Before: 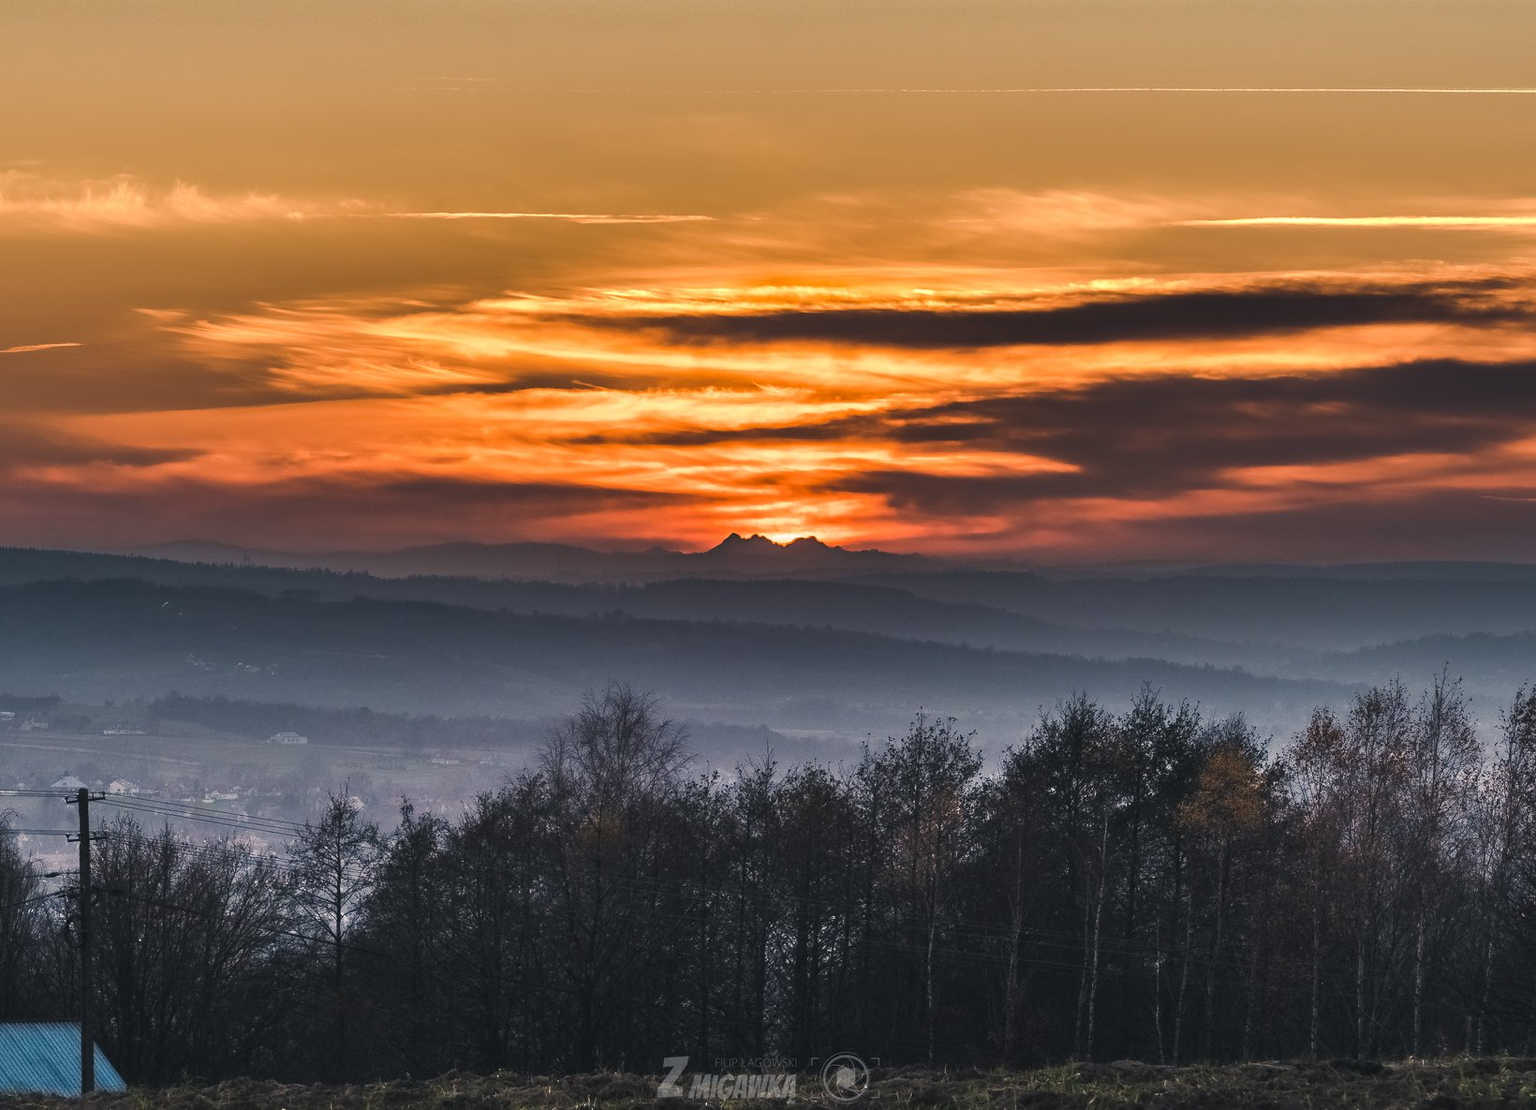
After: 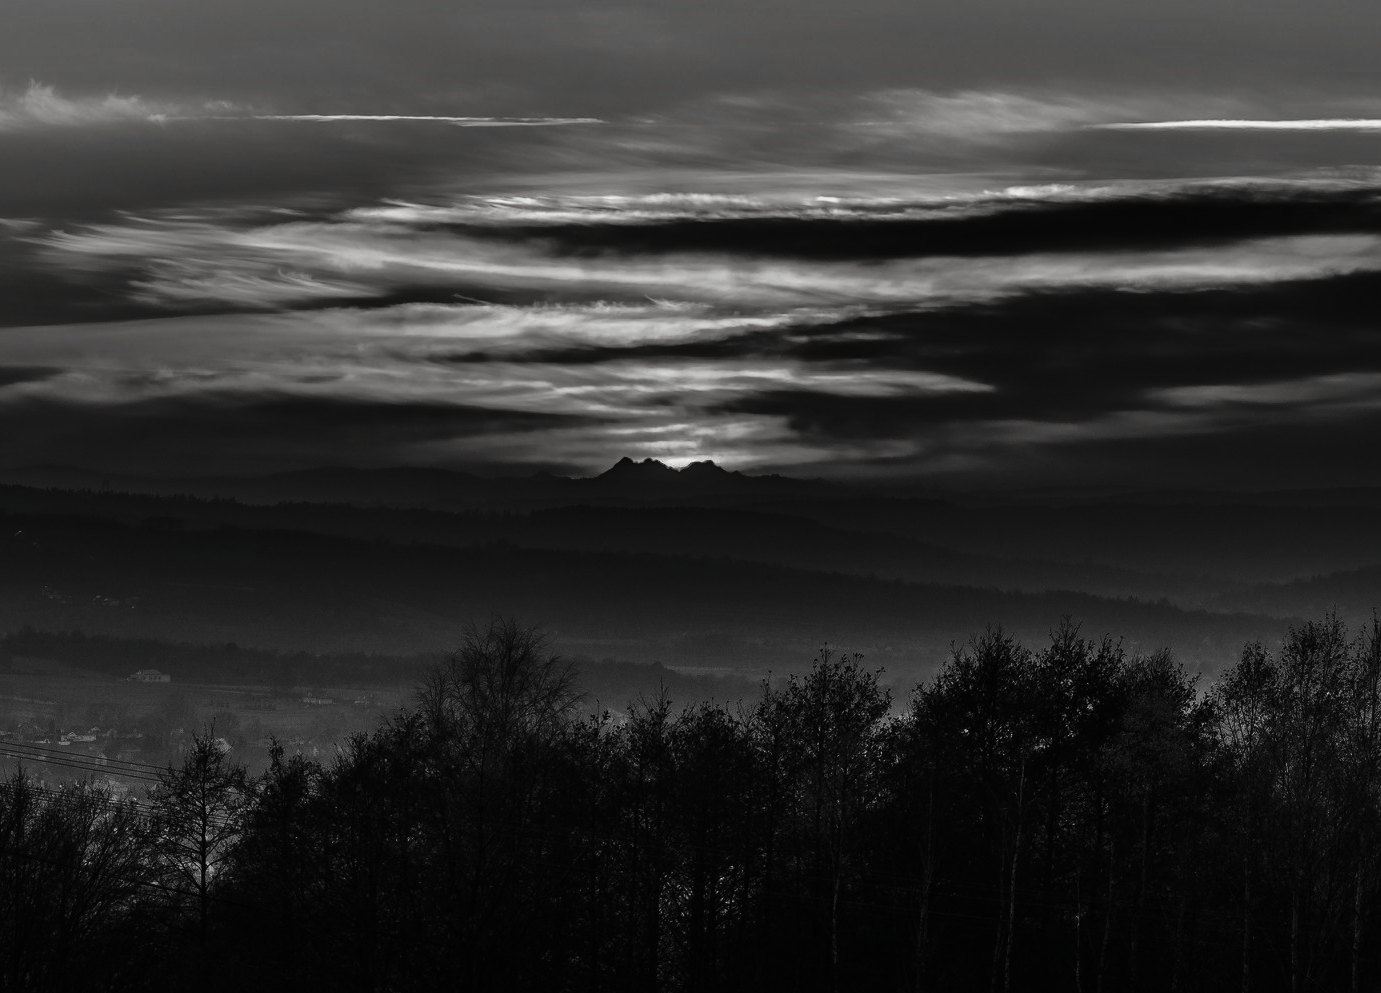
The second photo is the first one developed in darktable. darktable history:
crop and rotate: left 9.654%, top 9.52%, right 6.113%, bottom 6.612%
contrast brightness saturation: contrast -0.04, brightness -0.572, saturation -0.989
